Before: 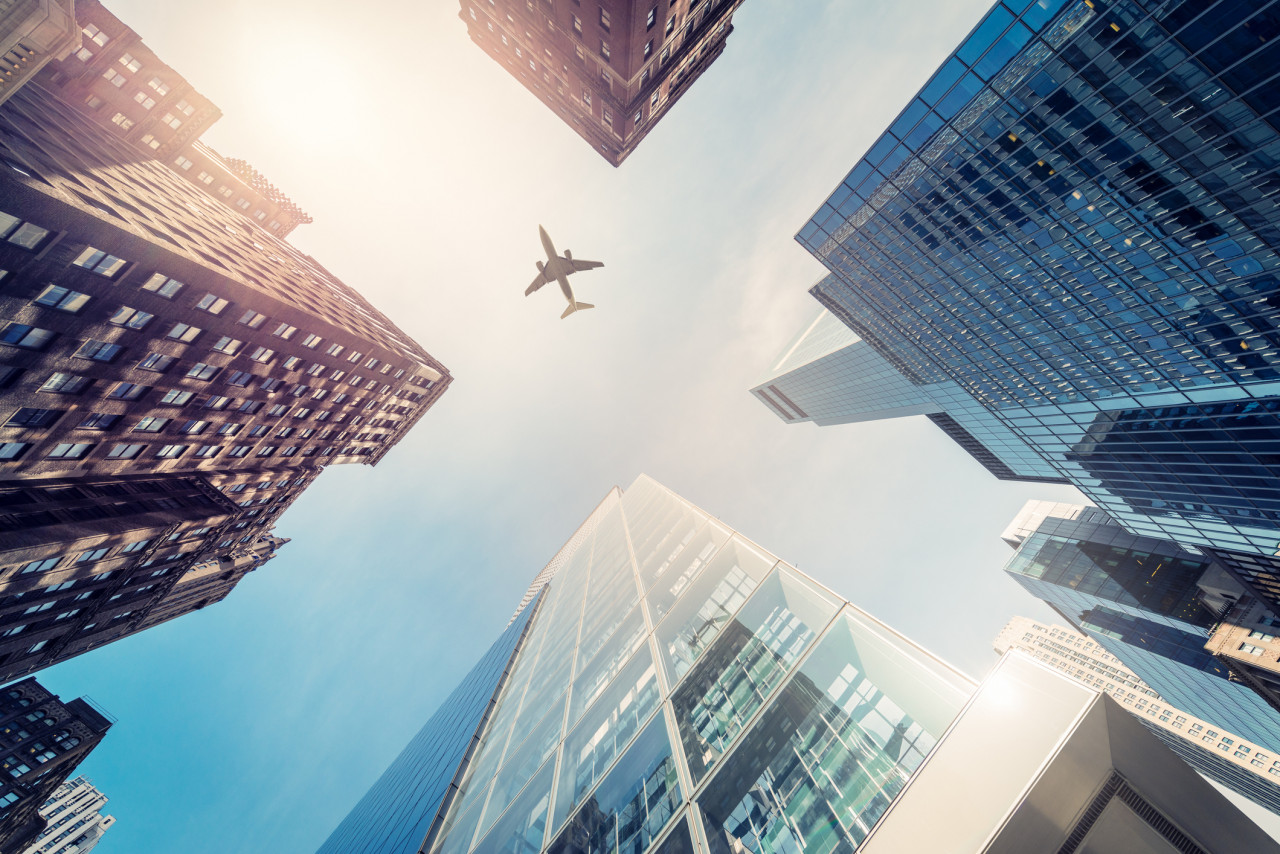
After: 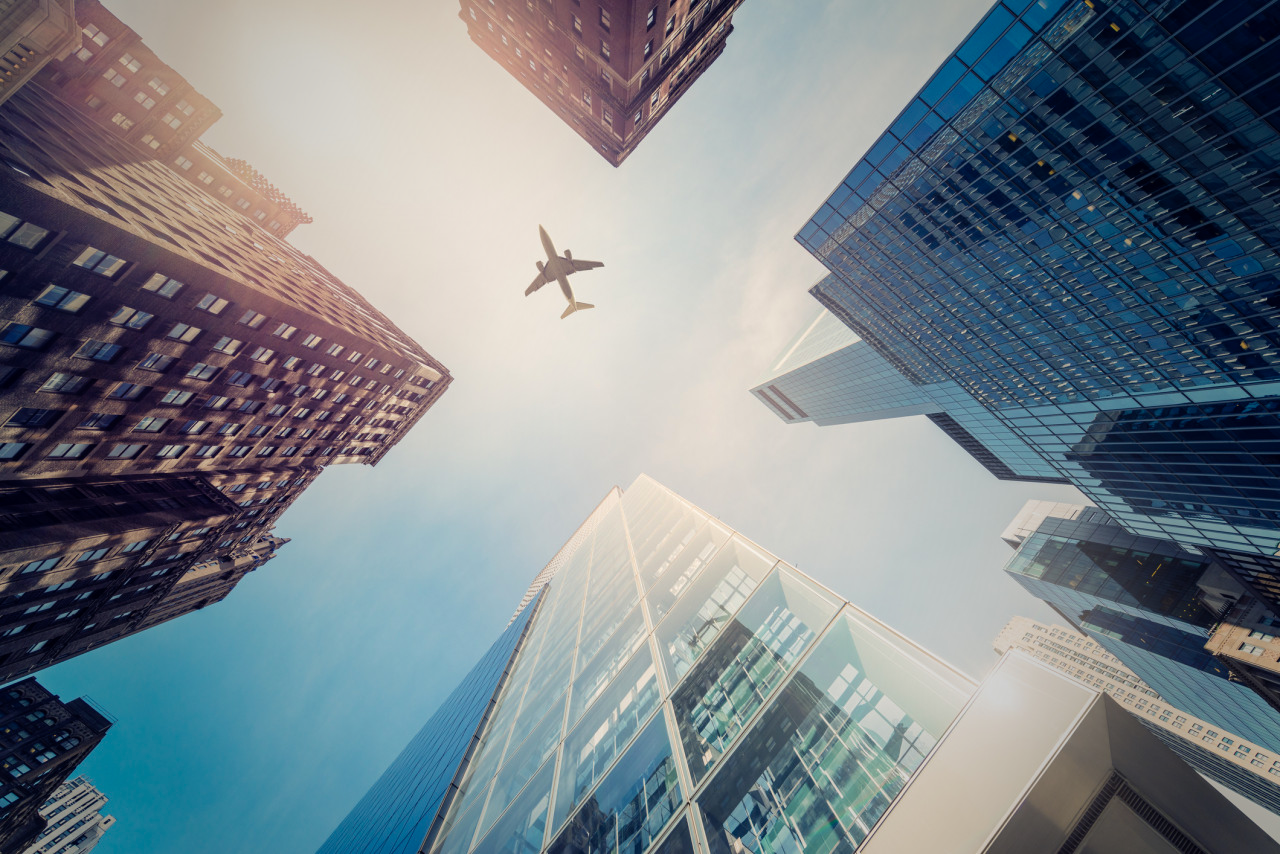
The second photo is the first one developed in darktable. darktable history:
contrast brightness saturation: contrast 0.041, saturation 0.152
vignetting: fall-off start 16.34%, fall-off radius 98.81%, saturation 0, width/height ratio 0.723
